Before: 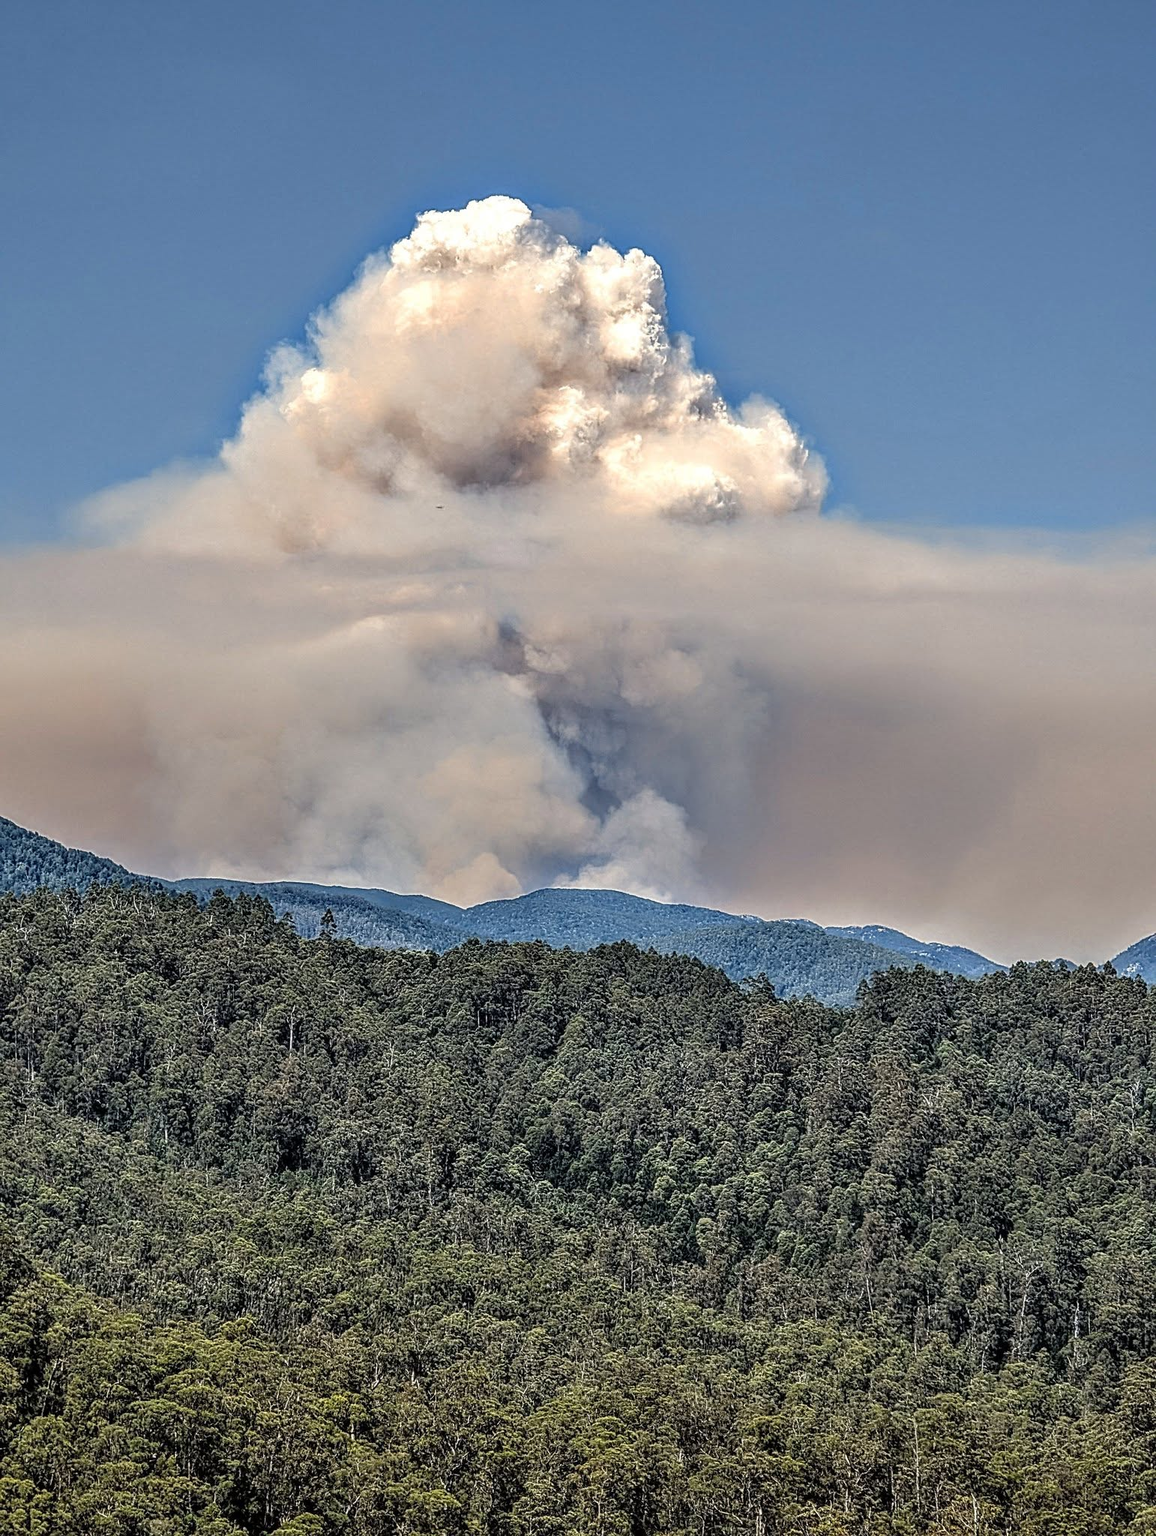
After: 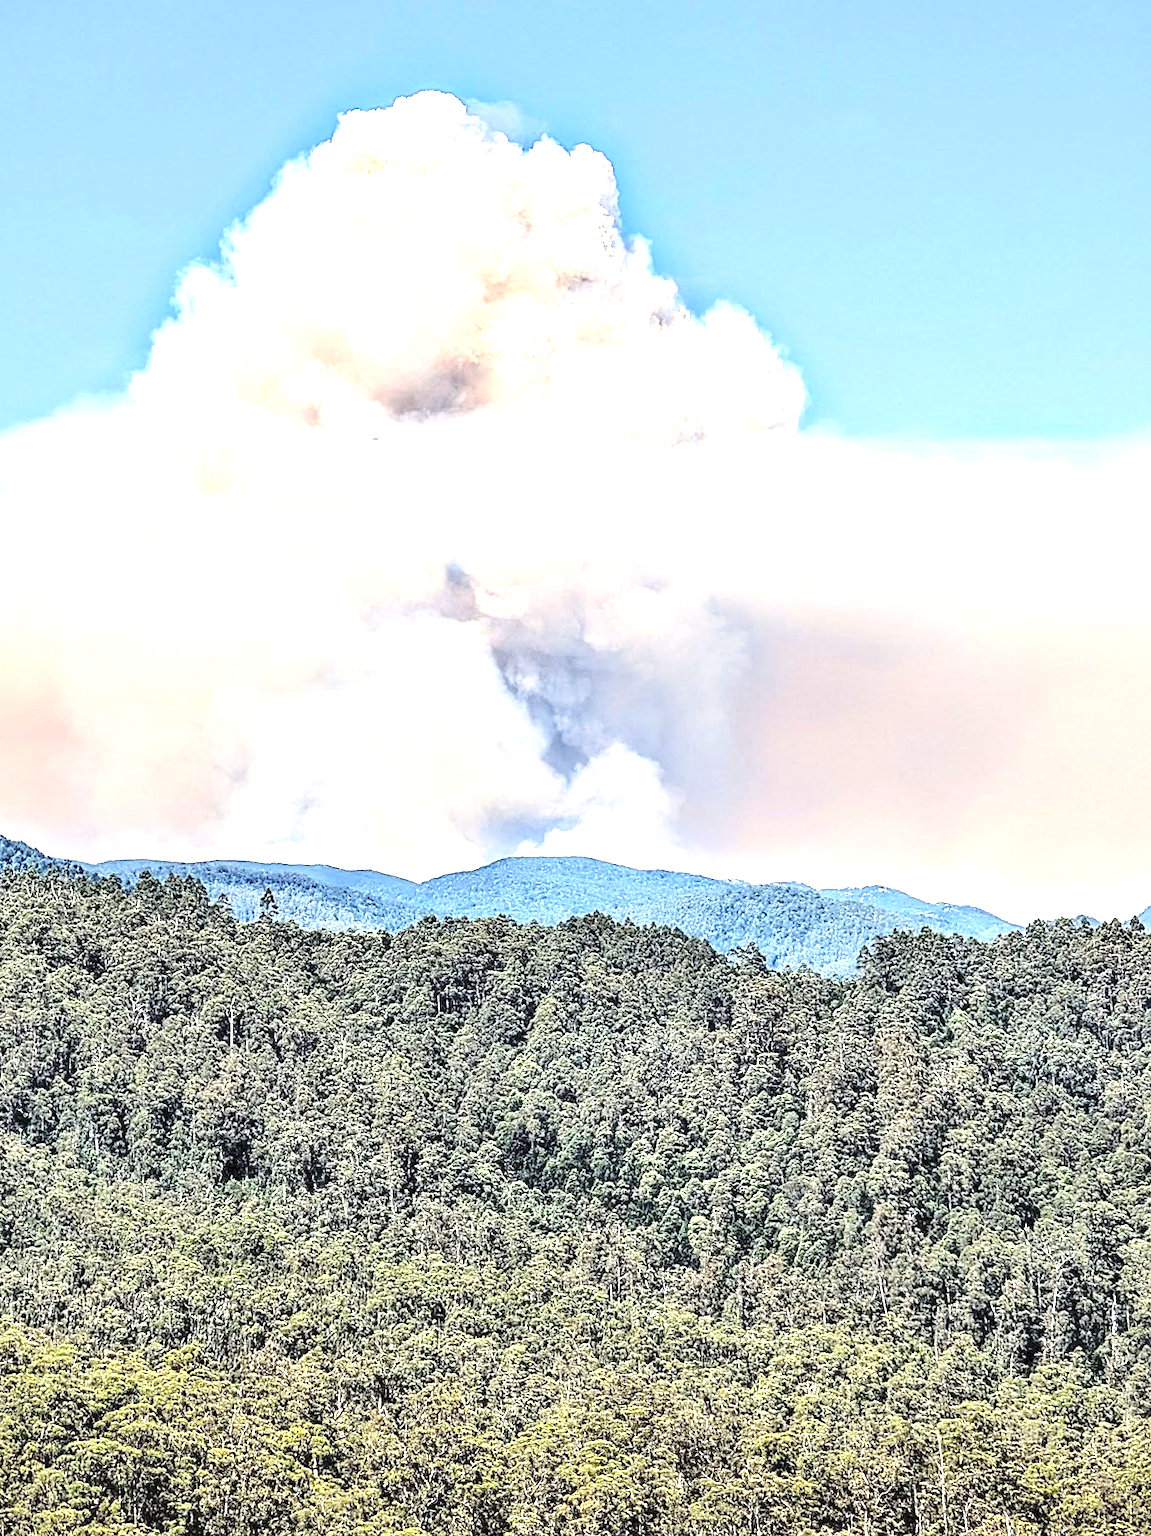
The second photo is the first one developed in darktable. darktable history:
shadows and highlights: shadows 20.32, highlights -19.88, soften with gaussian
tone curve: curves: ch0 [(0, 0) (0.003, 0.112) (0.011, 0.115) (0.025, 0.111) (0.044, 0.114) (0.069, 0.126) (0.1, 0.144) (0.136, 0.164) (0.177, 0.196) (0.224, 0.249) (0.277, 0.316) (0.335, 0.401) (0.399, 0.487) (0.468, 0.571) (0.543, 0.647) (0.623, 0.728) (0.709, 0.795) (0.801, 0.866) (0.898, 0.933) (1, 1)], color space Lab, independent channels, preserve colors none
crop and rotate: angle 2.02°, left 6.062%, top 5.697%
exposure: black level correction 0.001, exposure 1.719 EV, compensate highlight preservation false
